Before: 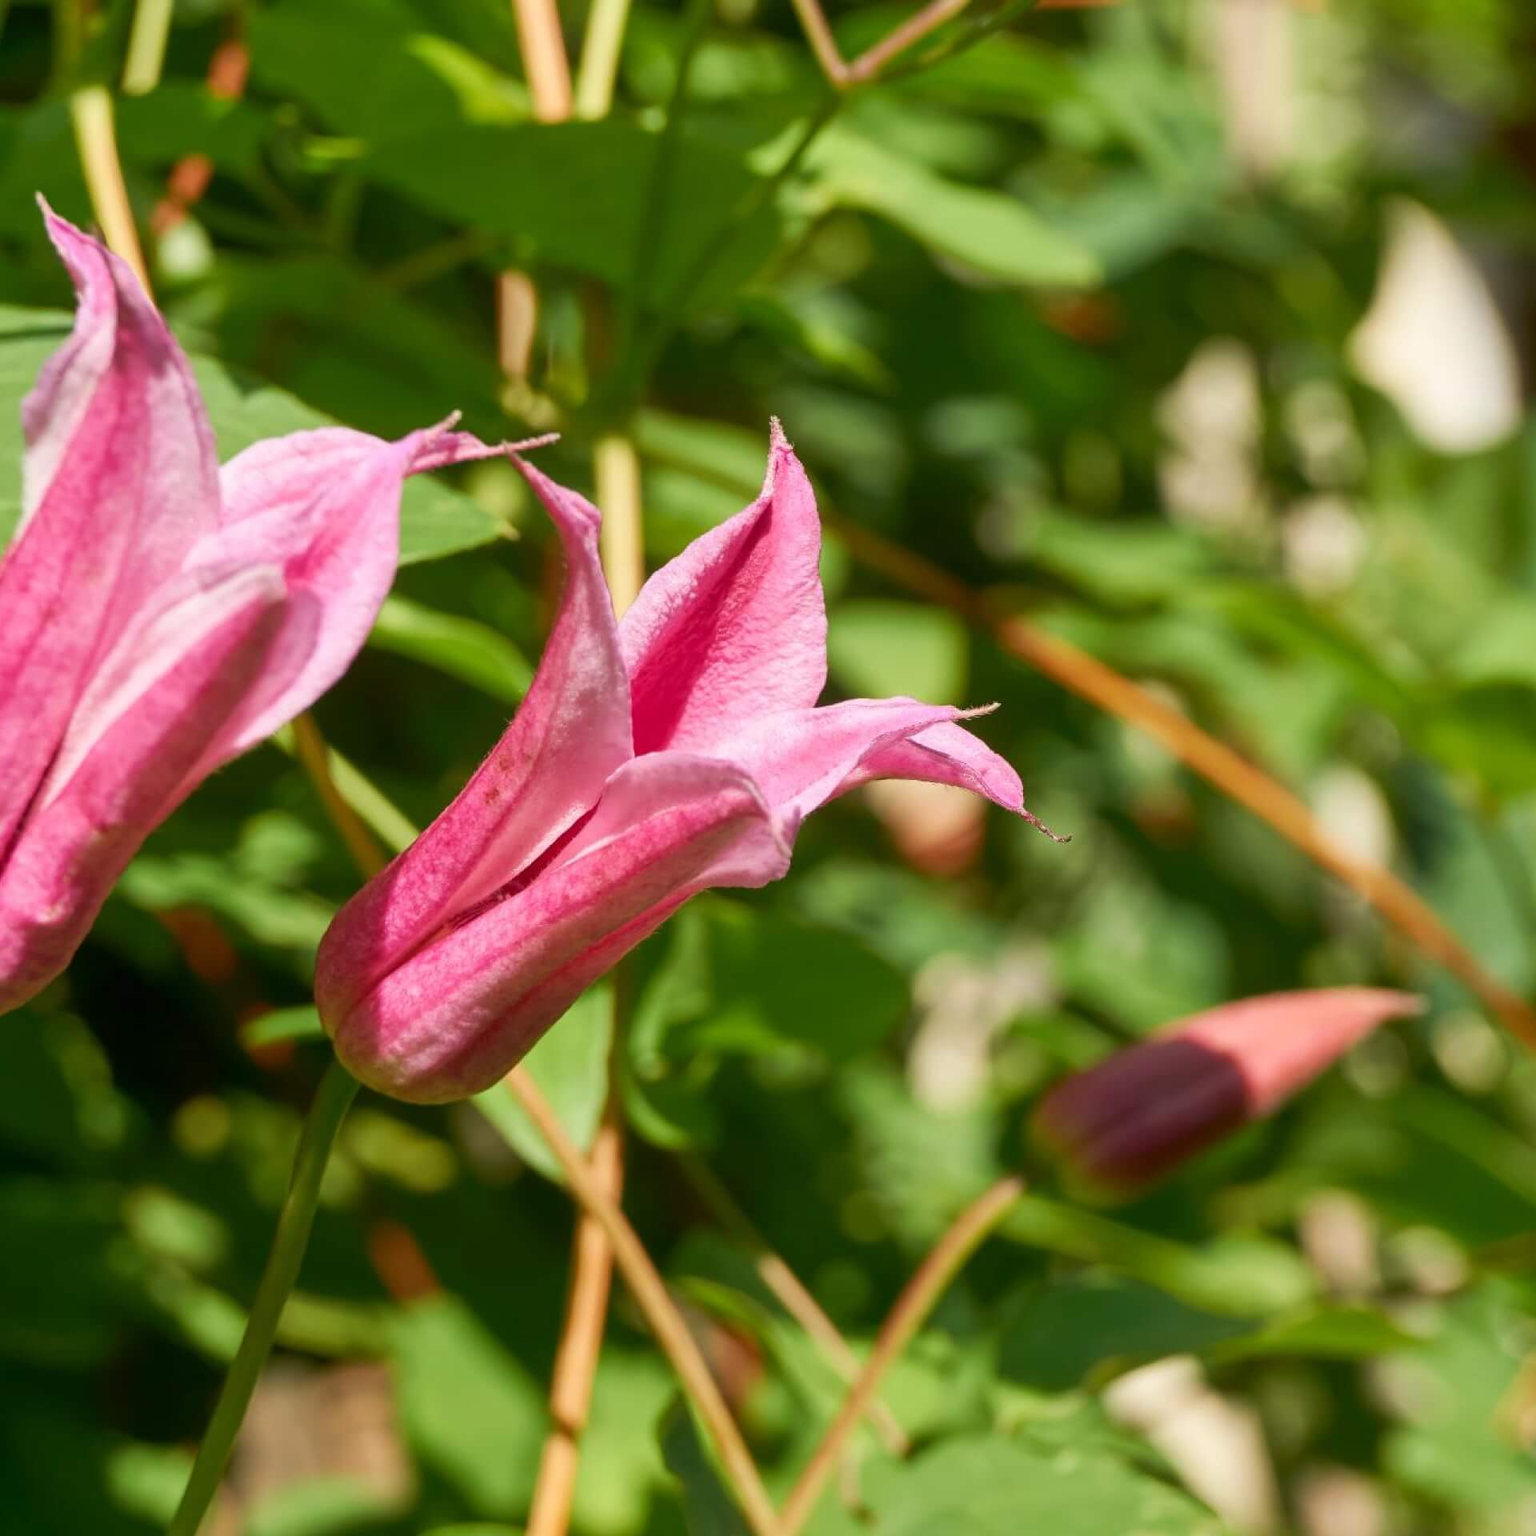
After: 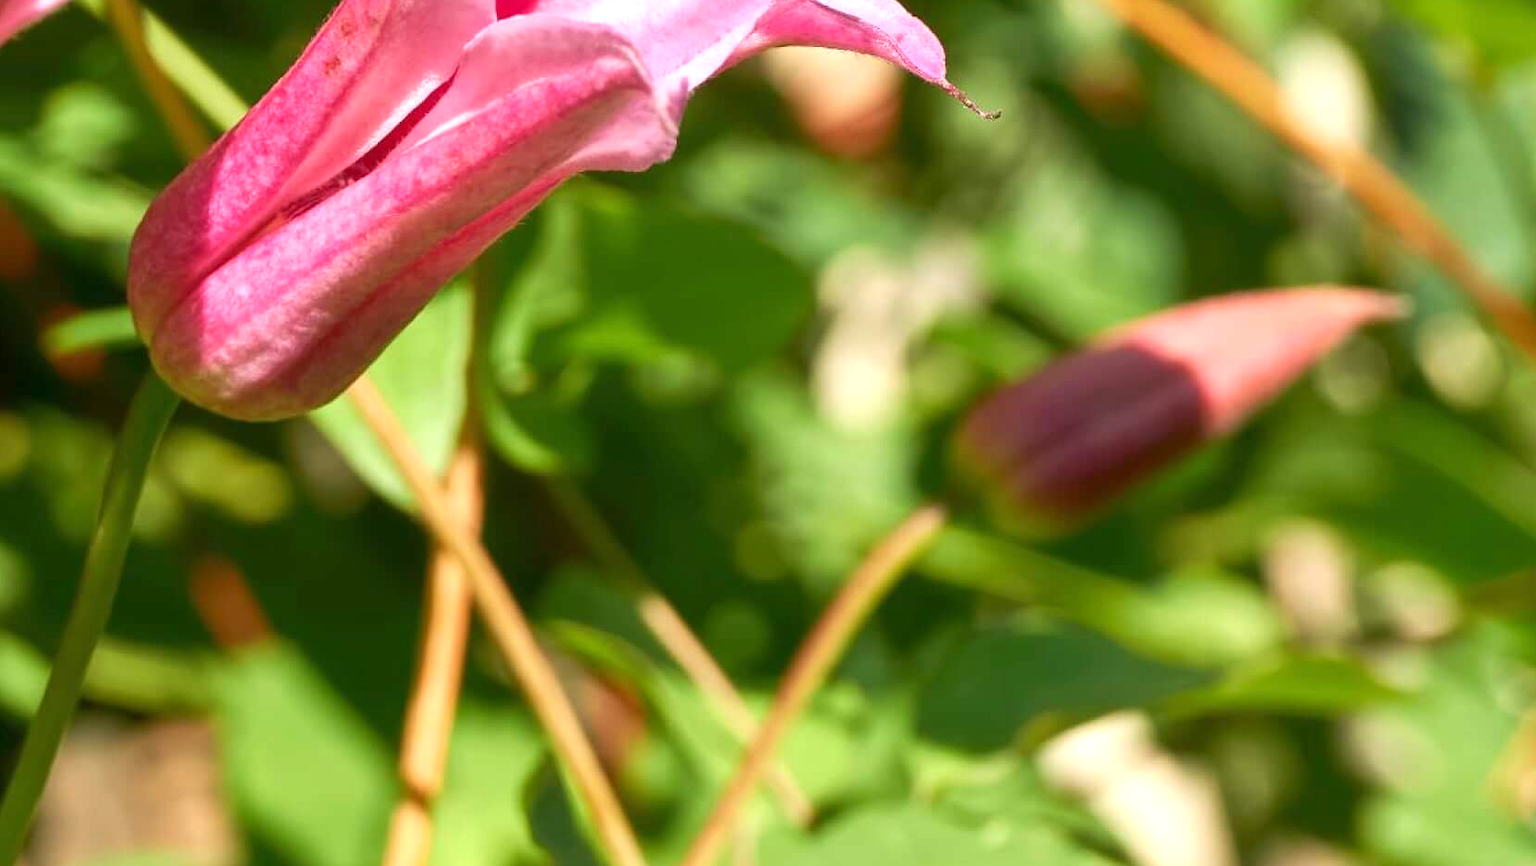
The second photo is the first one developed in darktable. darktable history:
crop and rotate: left 13.306%, top 48.129%, bottom 2.928%
exposure: exposure 0.566 EV, compensate highlight preservation false
